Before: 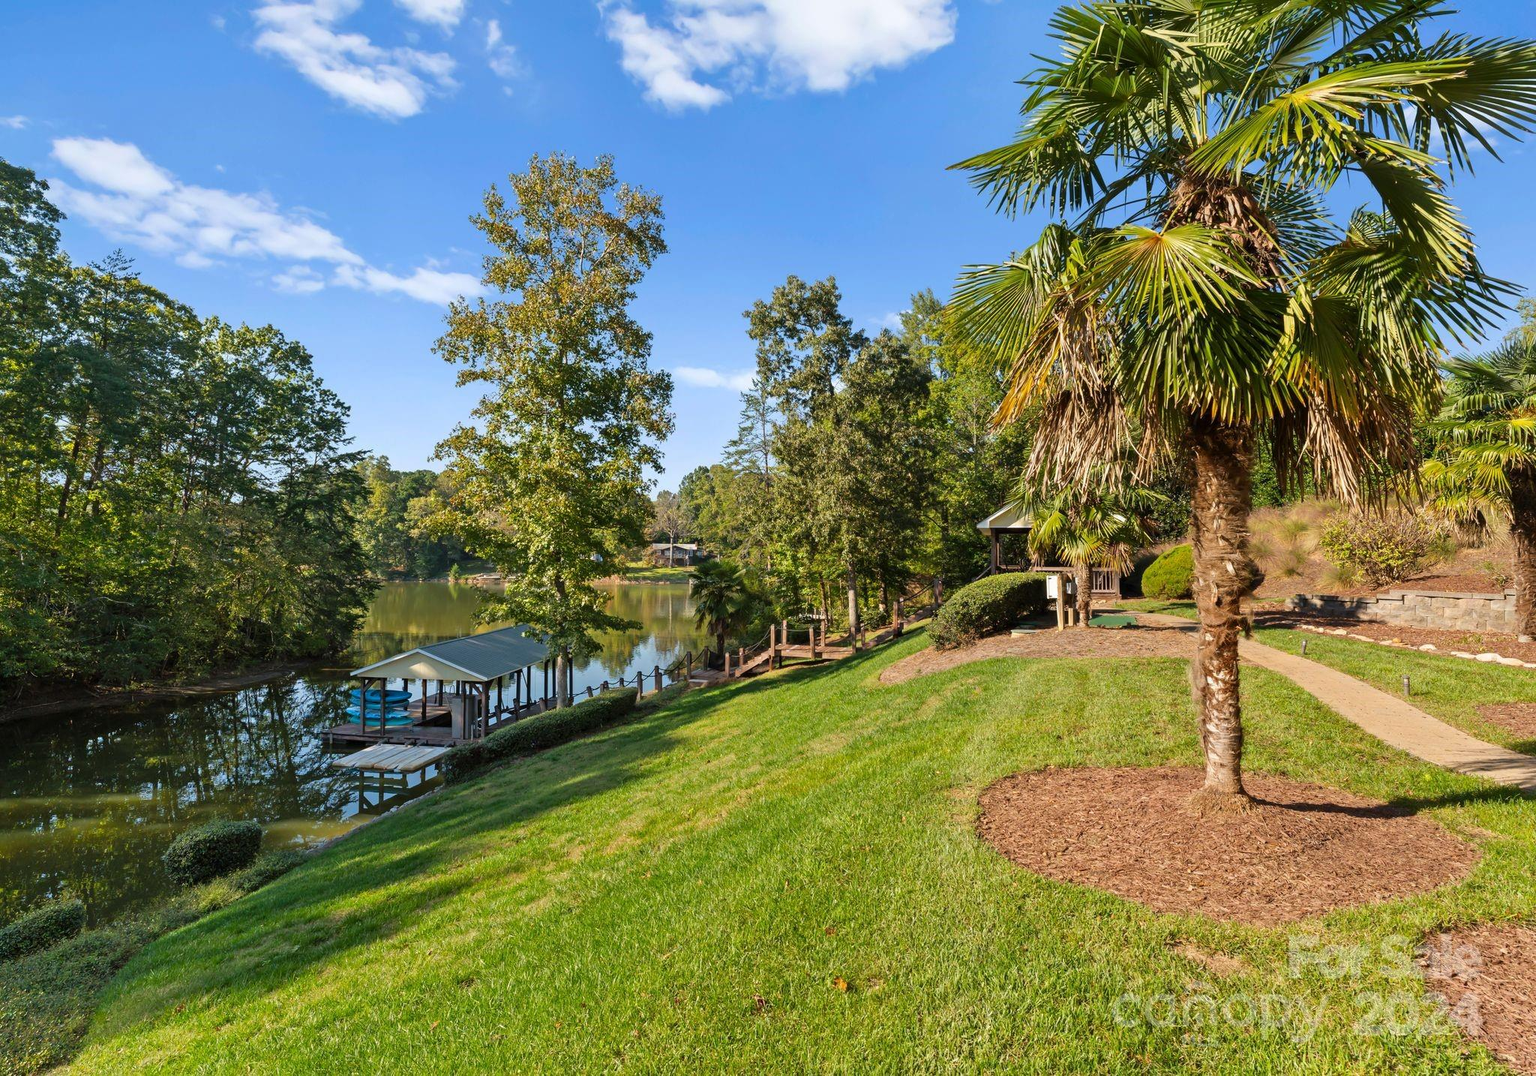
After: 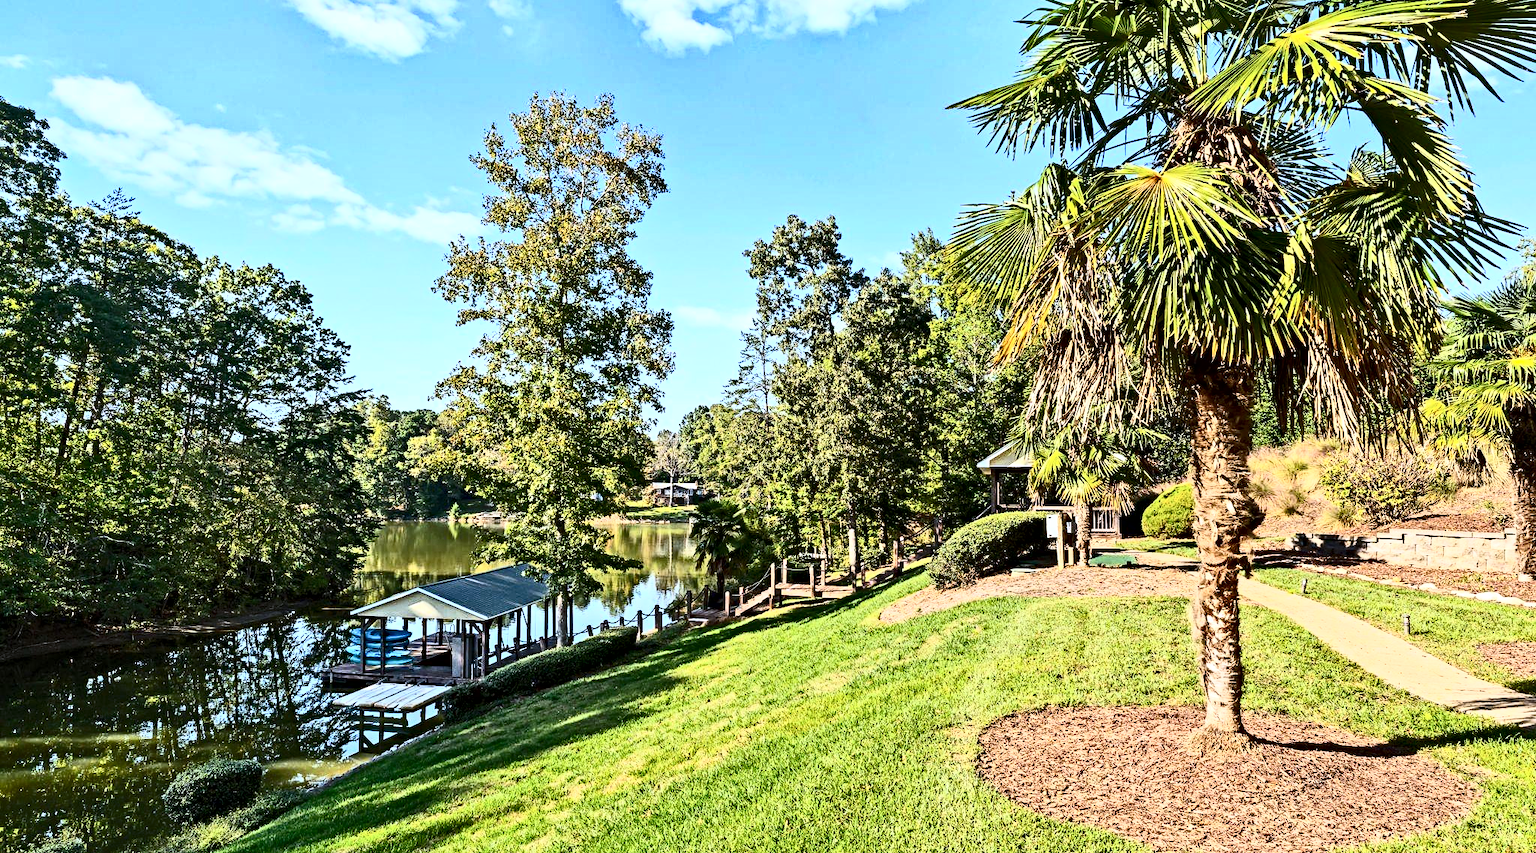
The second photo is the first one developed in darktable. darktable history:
haze removal: compatibility mode true, adaptive false
crop and rotate: top 5.667%, bottom 14.937%
contrast equalizer: octaves 7, y [[0.506, 0.531, 0.562, 0.606, 0.638, 0.669], [0.5 ×6], [0.5 ×6], [0 ×6], [0 ×6]]
white balance: red 0.954, blue 1.079
contrast brightness saturation: contrast 0.62, brightness 0.34, saturation 0.14
